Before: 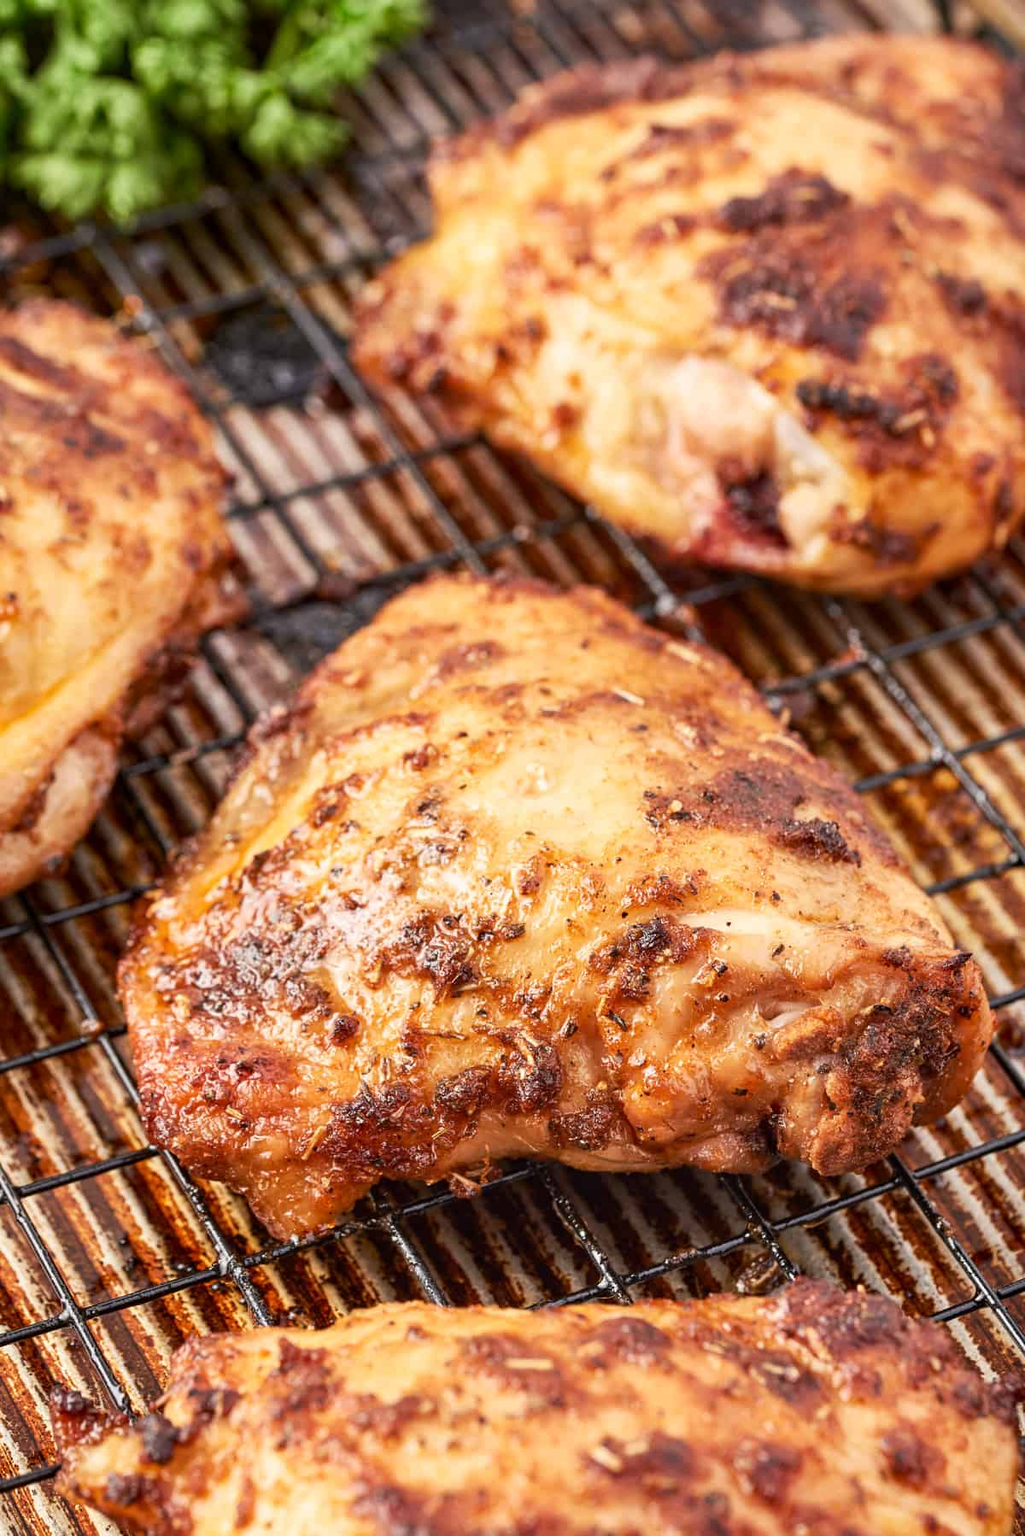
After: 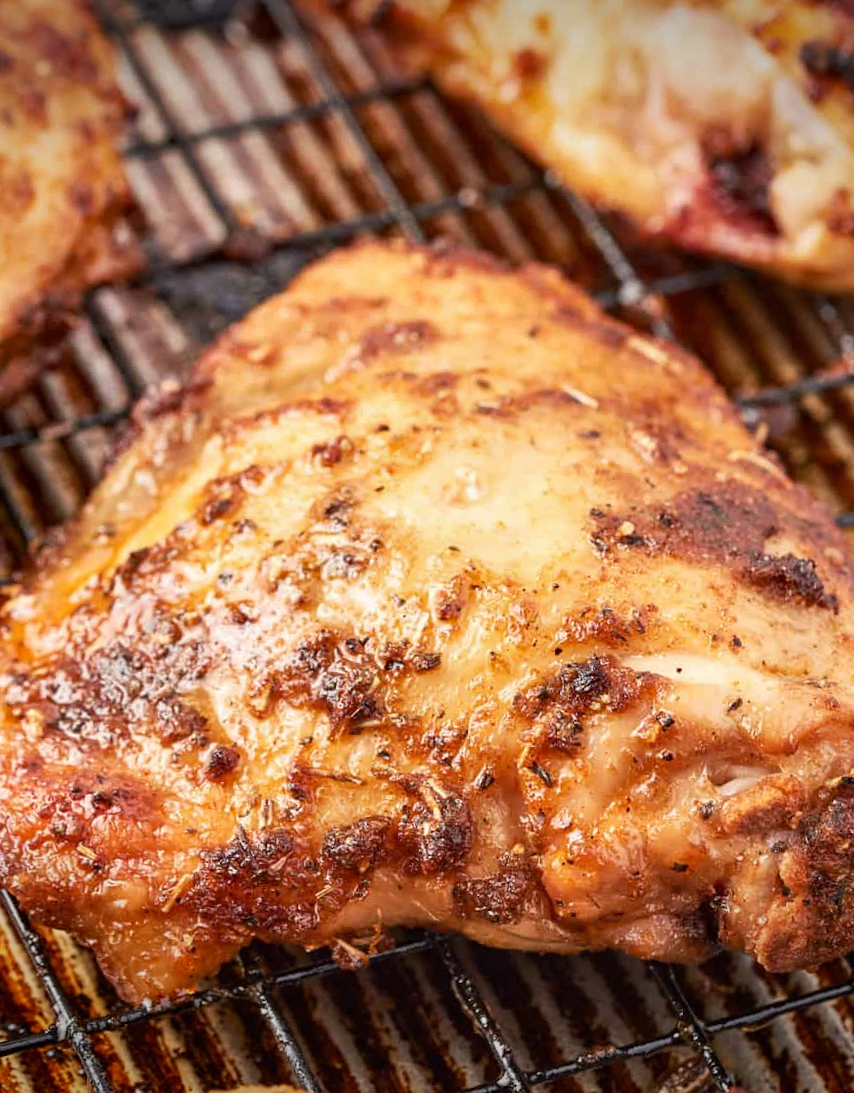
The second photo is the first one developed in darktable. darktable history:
vignetting: fall-off start 99.48%, saturation 0.033, width/height ratio 1.307, unbound false
crop and rotate: angle -3.88°, left 9.815%, top 21.237%, right 11.909%, bottom 11.917%
shadows and highlights: radius 127.86, shadows 30.38, highlights -31.13, low approximation 0.01, soften with gaussian
